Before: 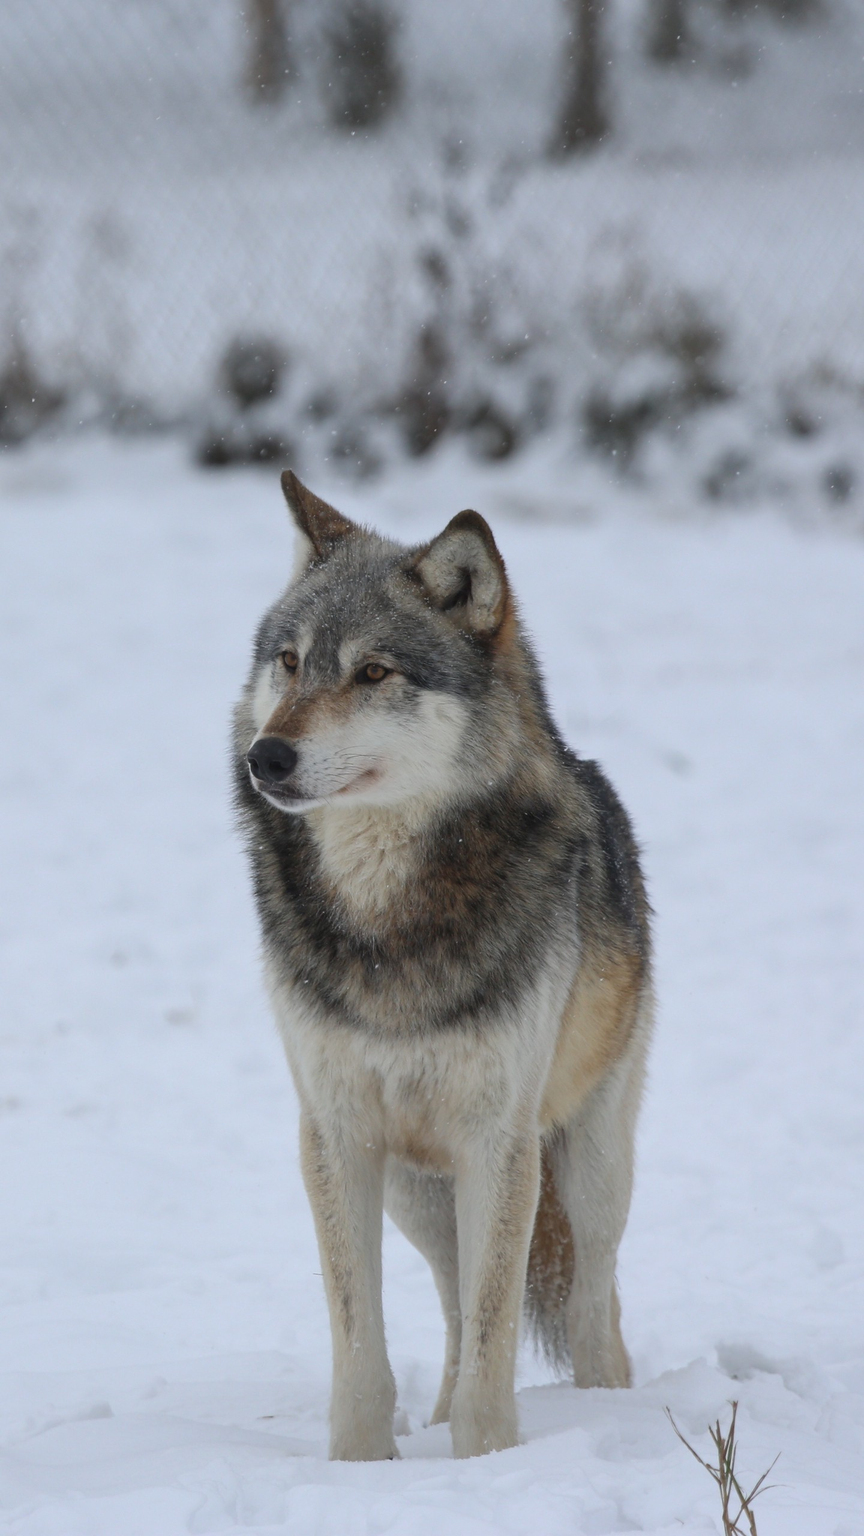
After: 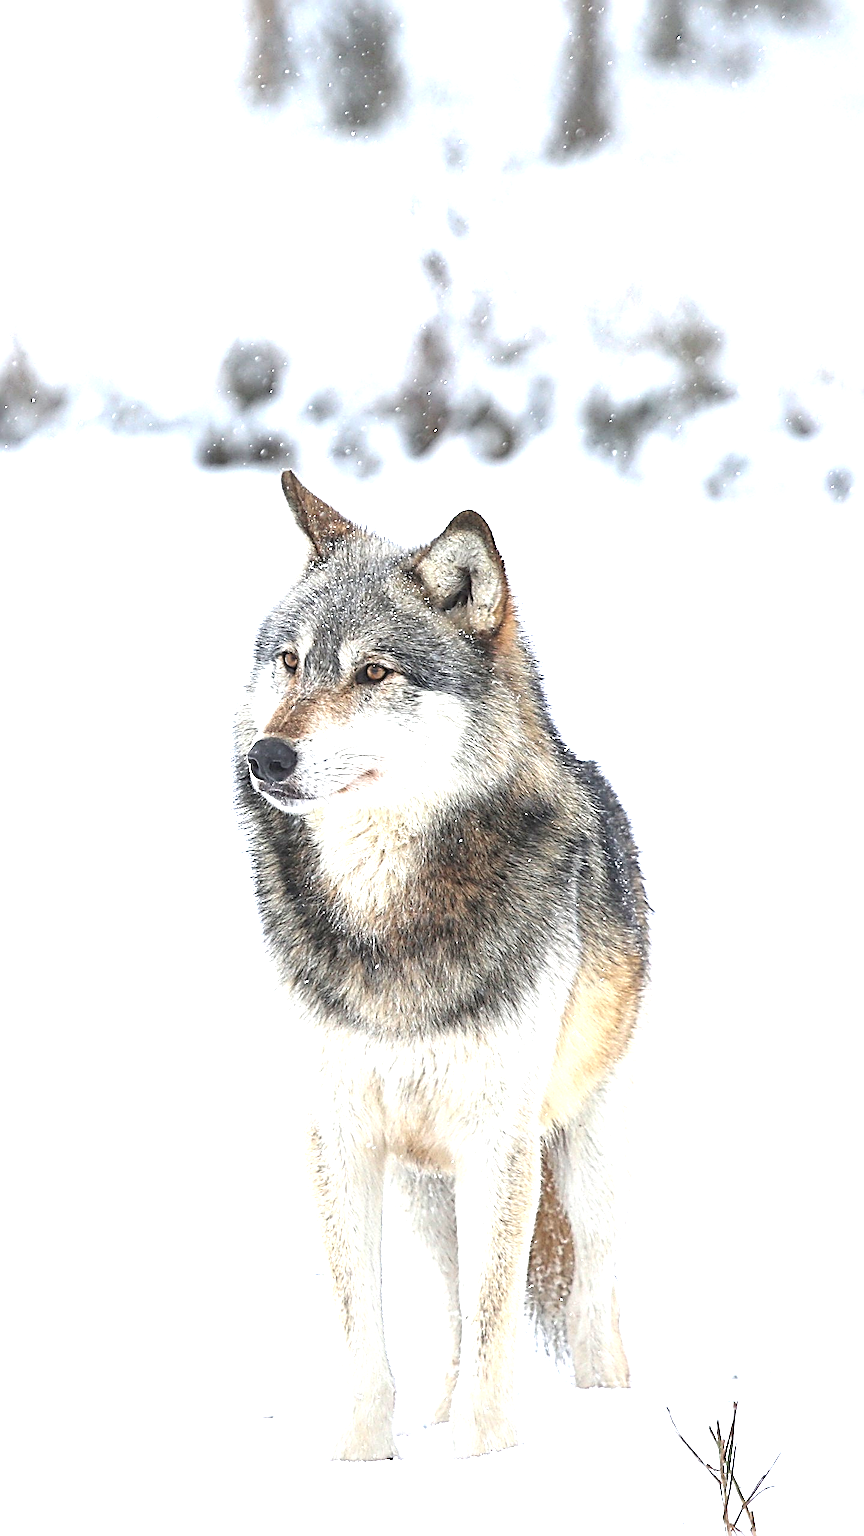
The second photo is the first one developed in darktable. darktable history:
exposure: exposure 1.994 EV, compensate exposure bias true, compensate highlight preservation false
color zones: curves: ch1 [(0, 0.513) (0.143, 0.524) (0.286, 0.511) (0.429, 0.506) (0.571, 0.503) (0.714, 0.503) (0.857, 0.508) (1, 0.513)]
sharpen: radius 3.159, amount 1.722
